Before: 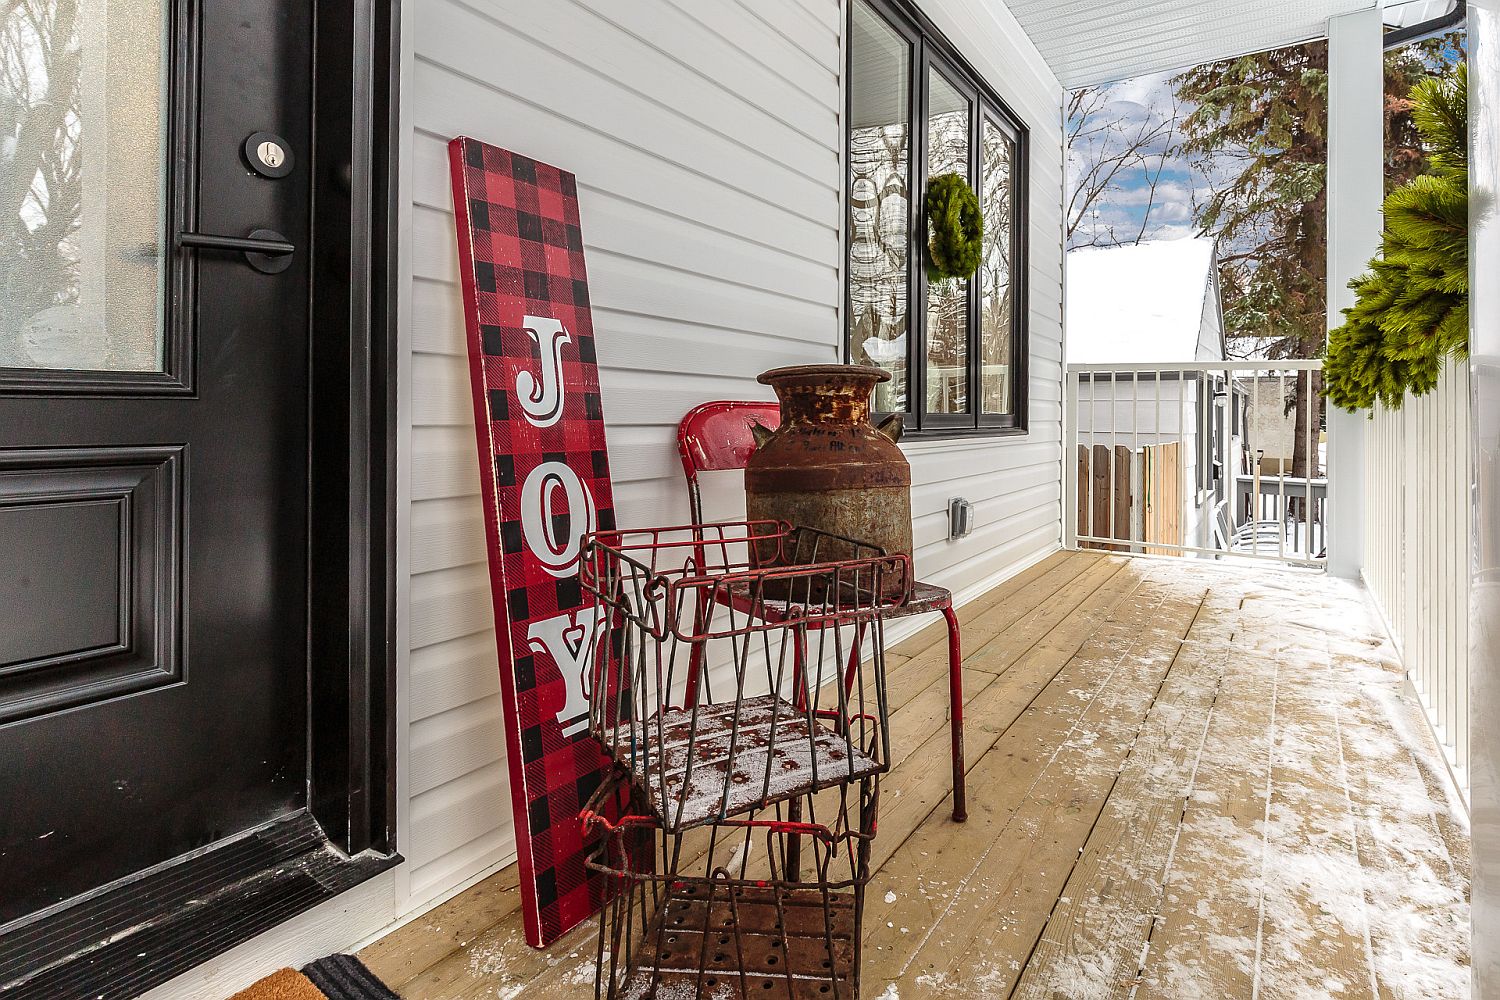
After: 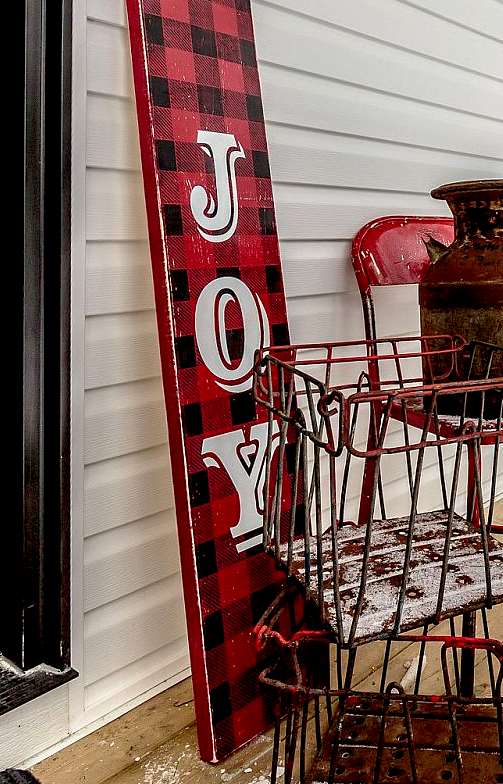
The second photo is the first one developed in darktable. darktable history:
crop and rotate: left 21.77%, top 18.528%, right 44.676%, bottom 2.997%
base curve: curves: ch0 [(0.017, 0) (0.425, 0.441) (0.844, 0.933) (1, 1)], preserve colors none
